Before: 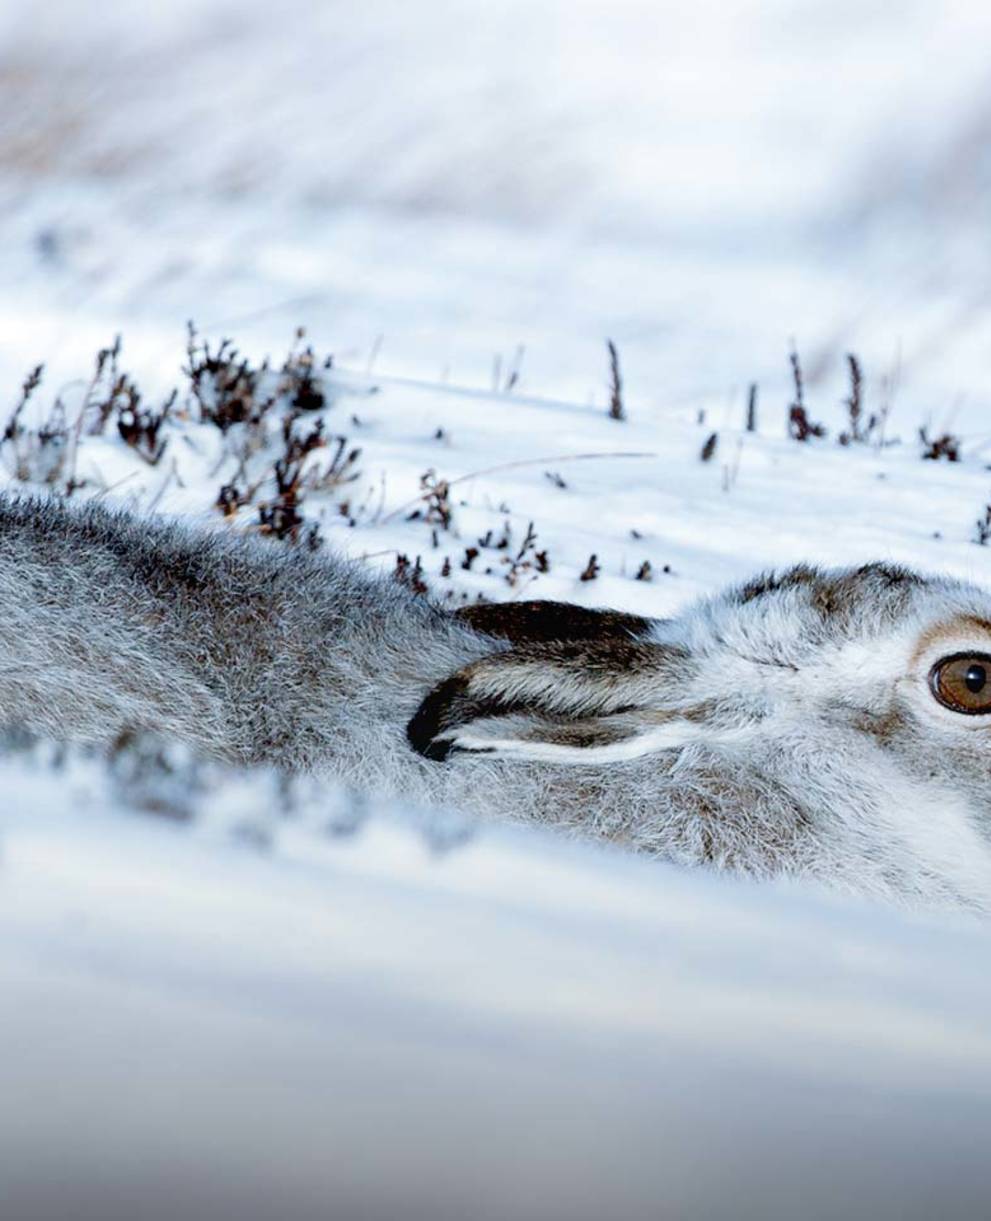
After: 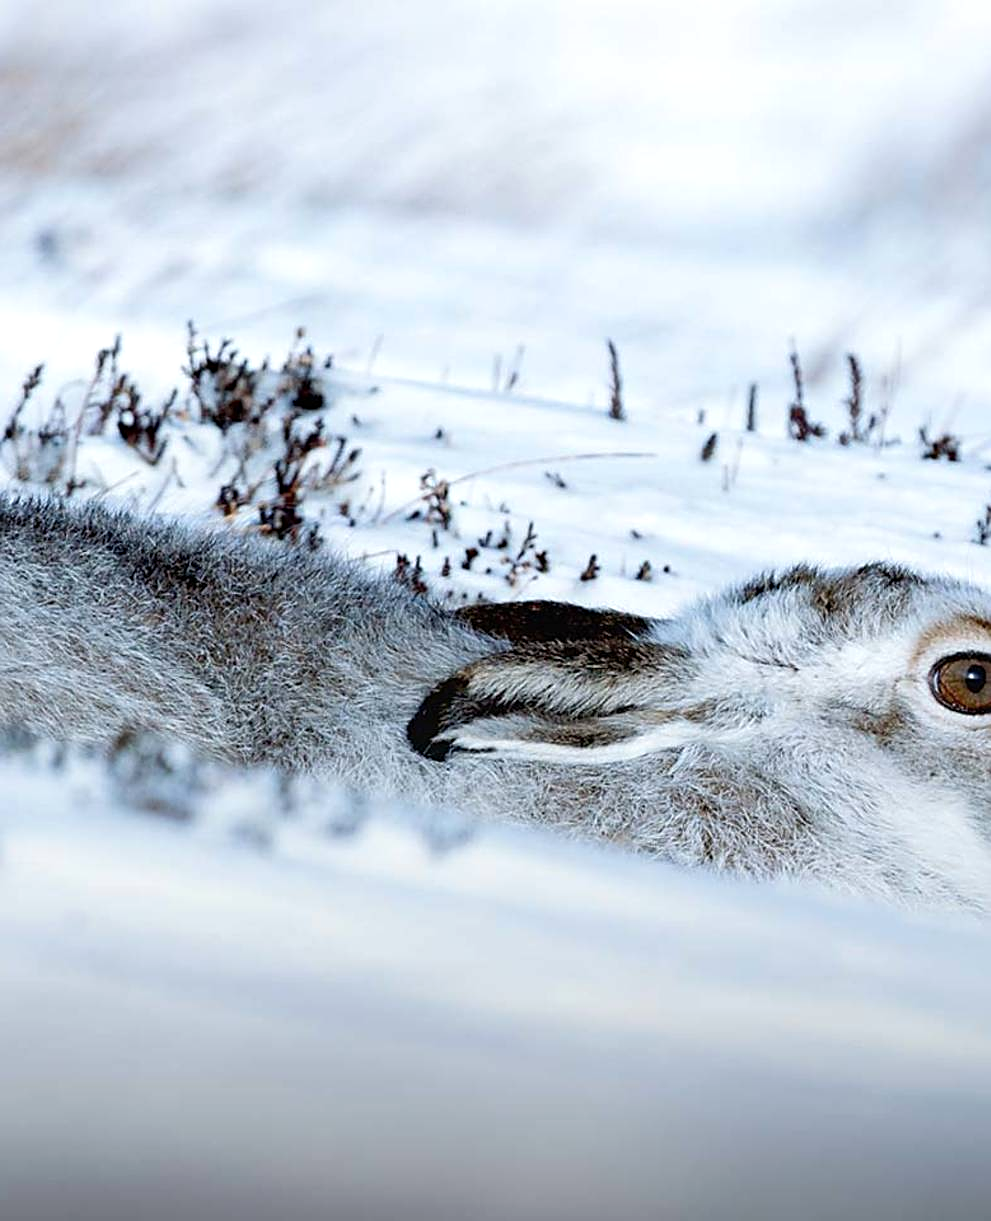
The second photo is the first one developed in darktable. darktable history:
exposure: exposure 0.124 EV, compensate highlight preservation false
sharpen: on, module defaults
